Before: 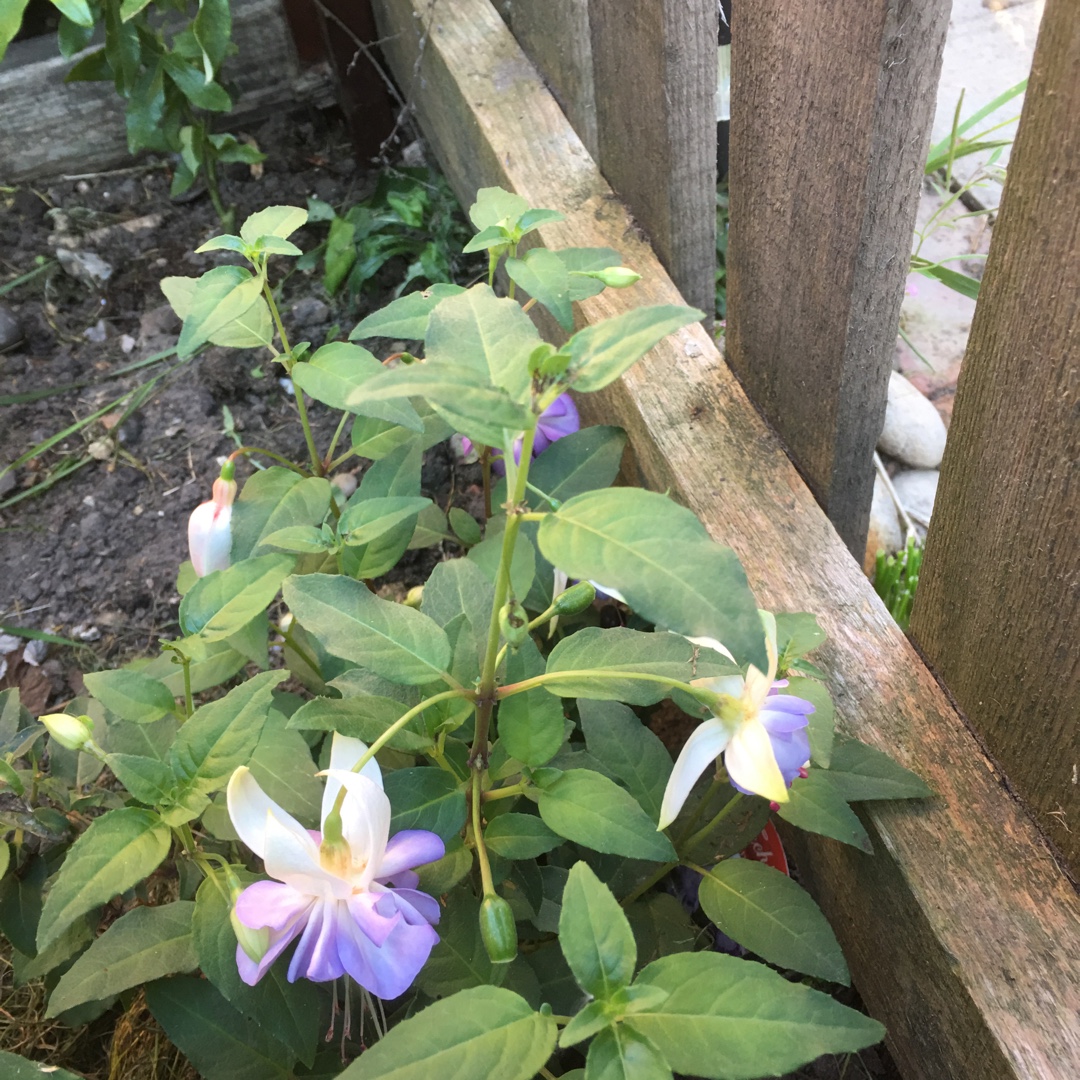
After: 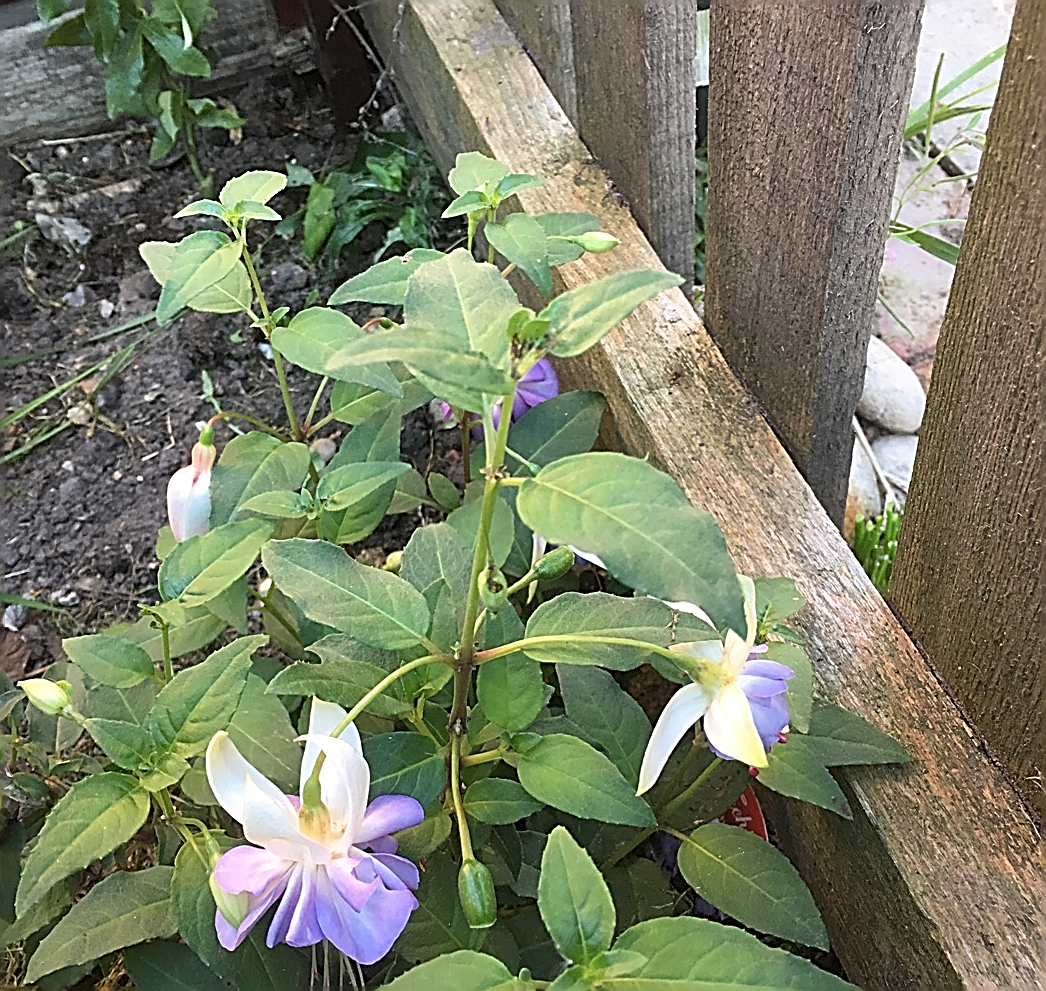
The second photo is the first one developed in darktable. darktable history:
sharpen: amount 2
crop: left 1.964%, top 3.251%, right 1.122%, bottom 4.933%
shadows and highlights: soften with gaussian
